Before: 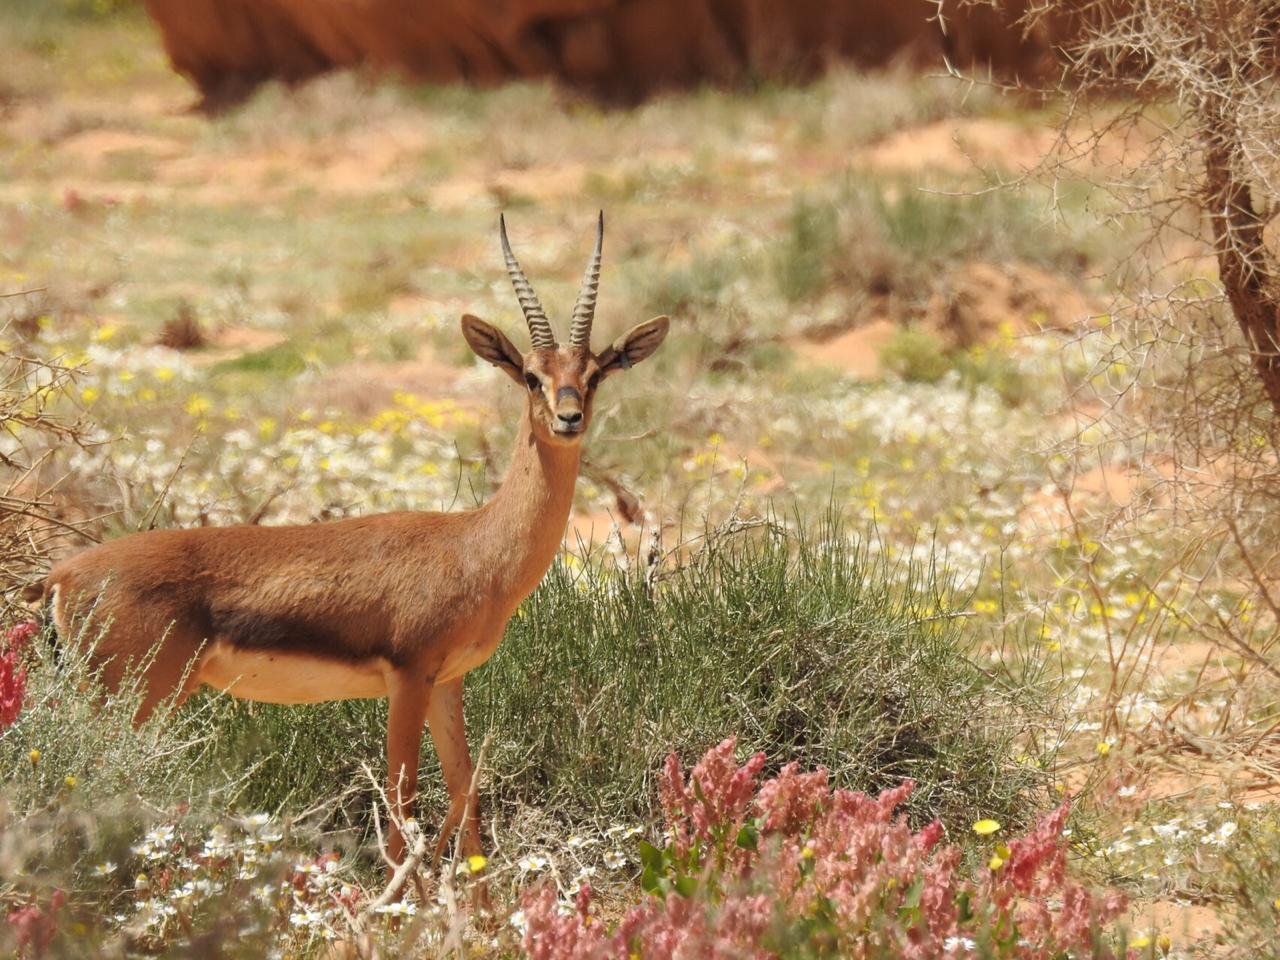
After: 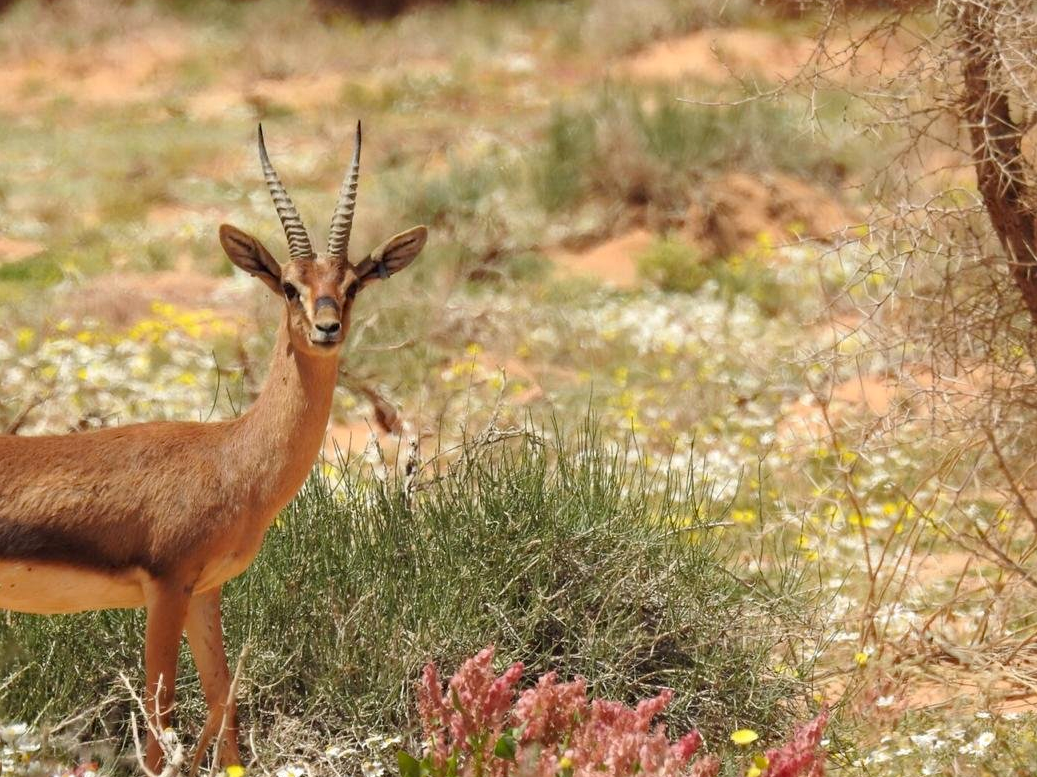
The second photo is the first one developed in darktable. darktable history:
haze removal: compatibility mode true, adaptive false
crop: left 18.907%, top 9.378%, right 0%, bottom 9.593%
